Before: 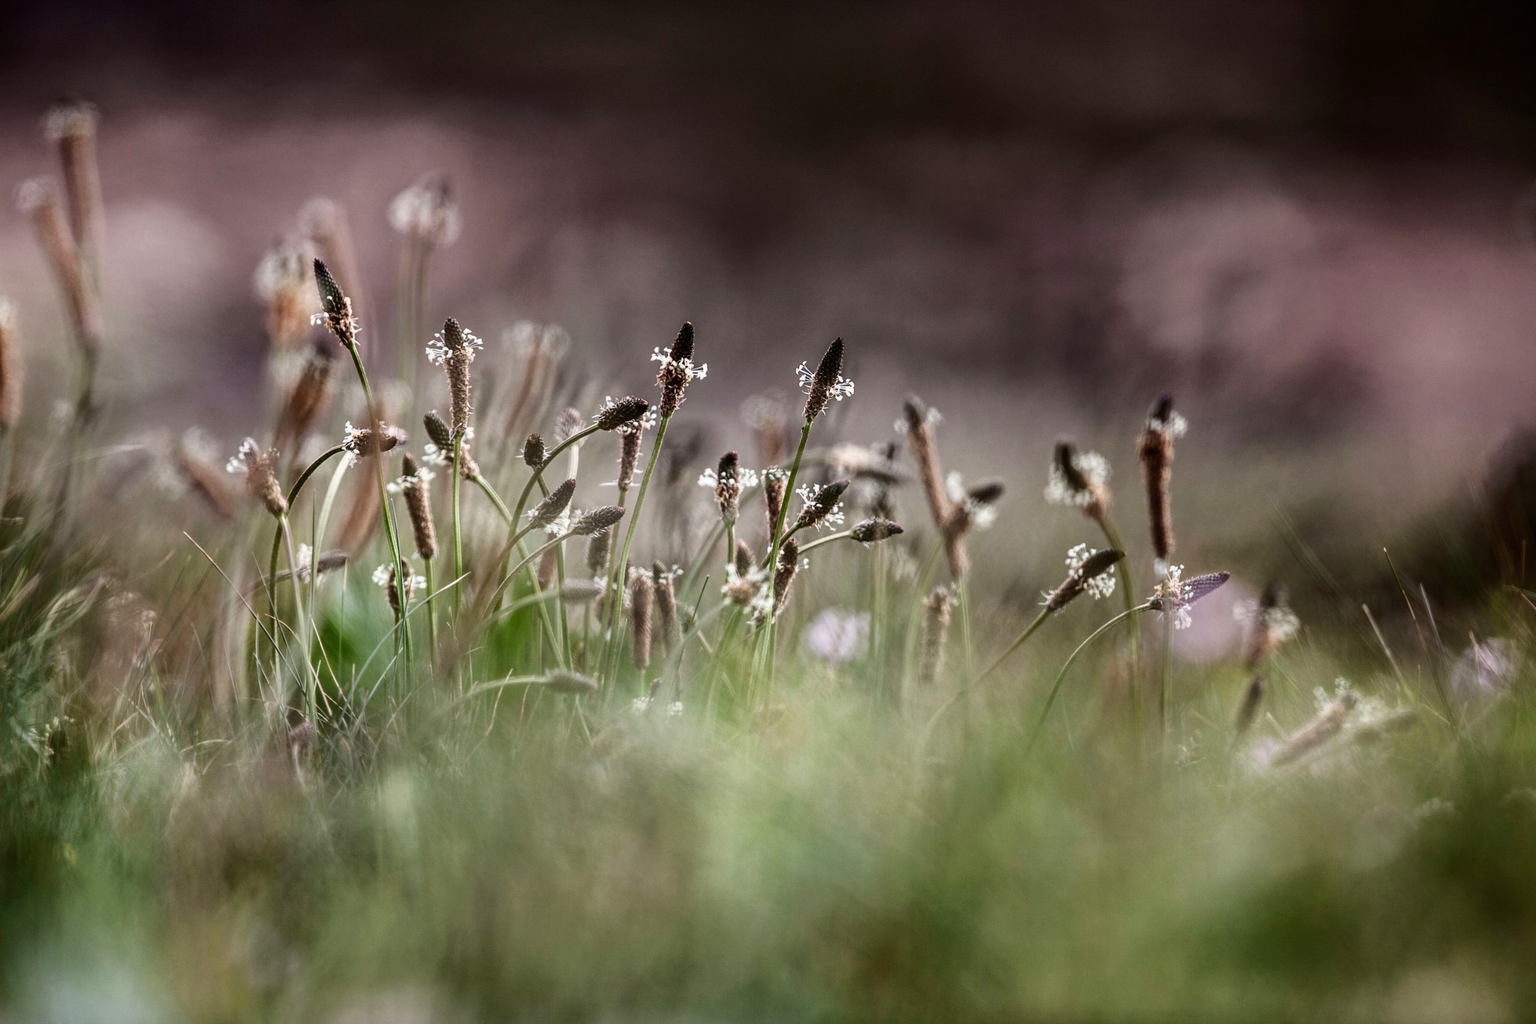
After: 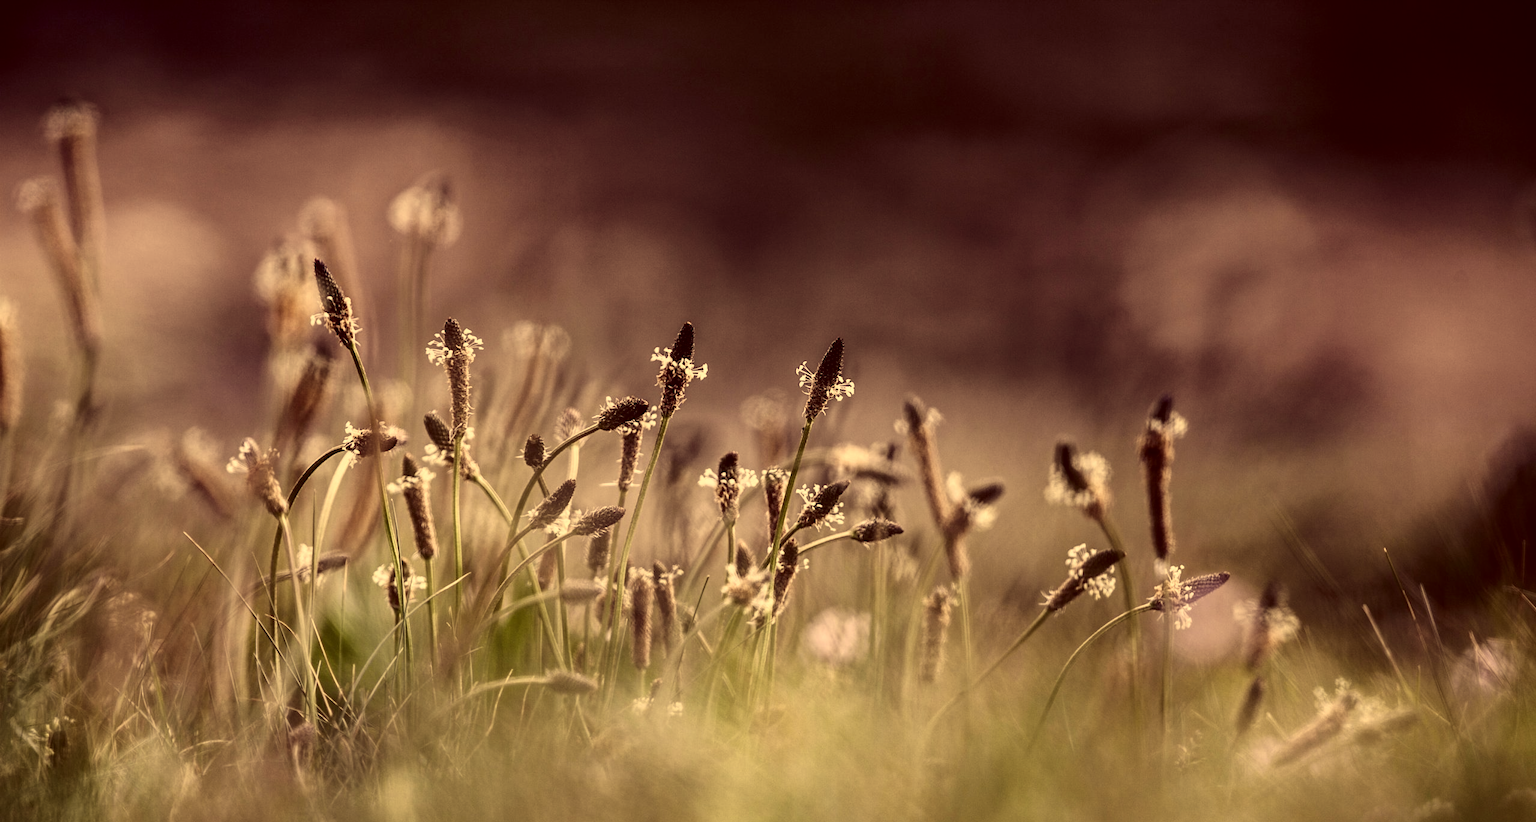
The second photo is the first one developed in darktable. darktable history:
color correction: highlights a* 10.12, highlights b* 39.04, shadows a* 14.62, shadows b* 3.37
crop: bottom 19.644%
contrast brightness saturation: contrast 0.1, saturation -0.36
